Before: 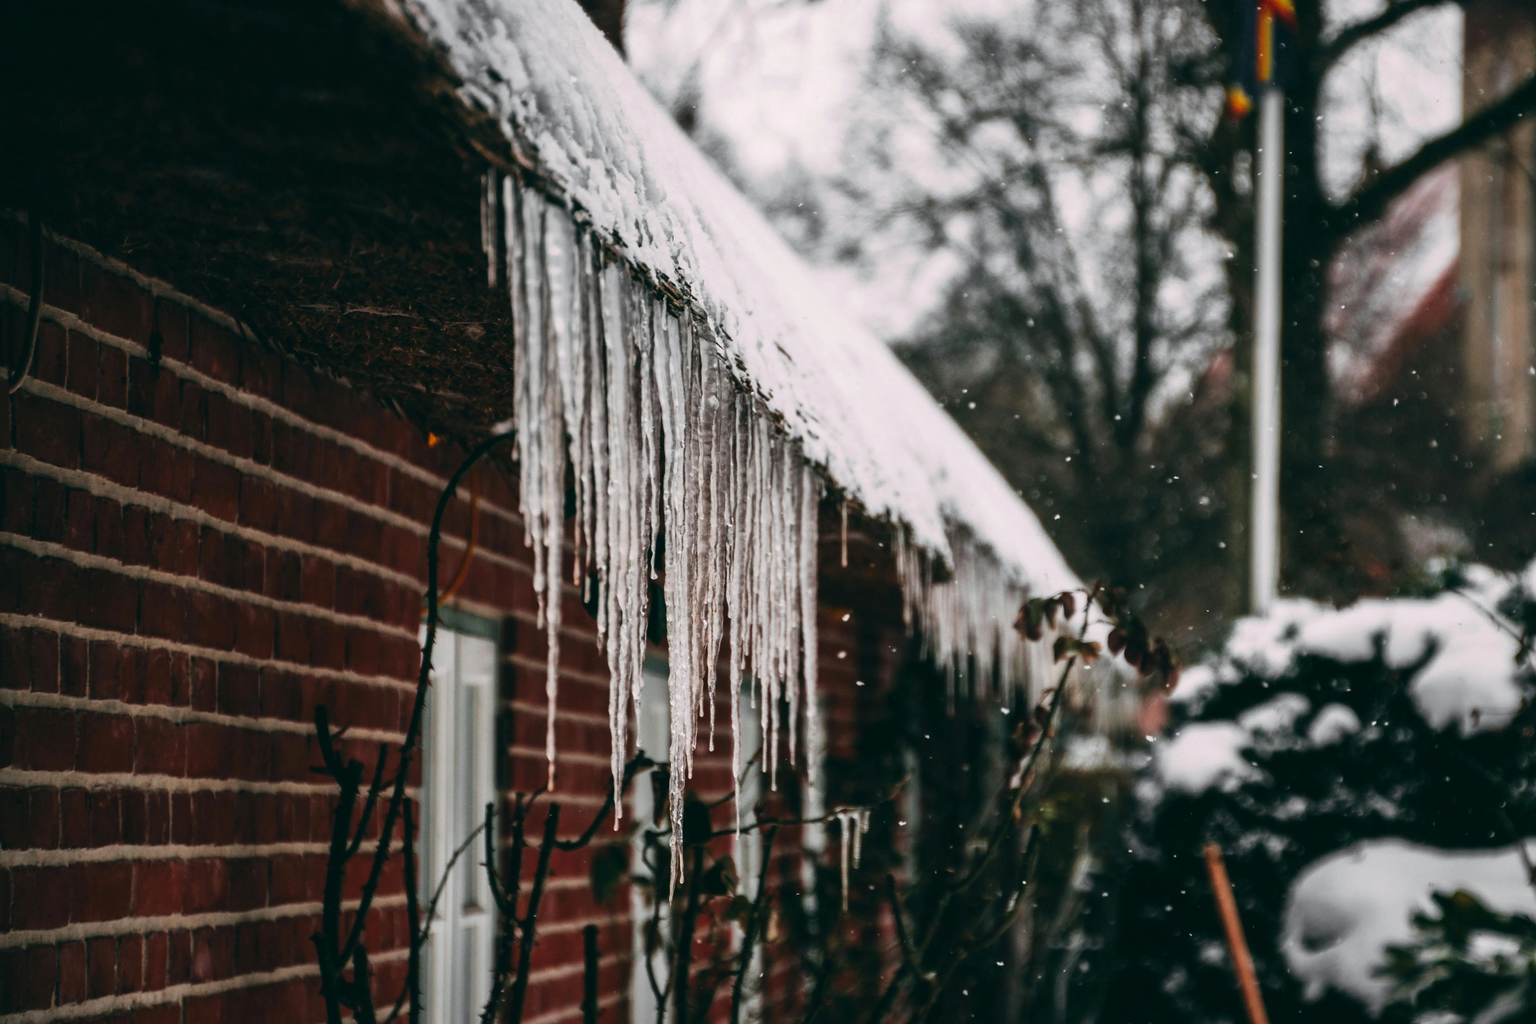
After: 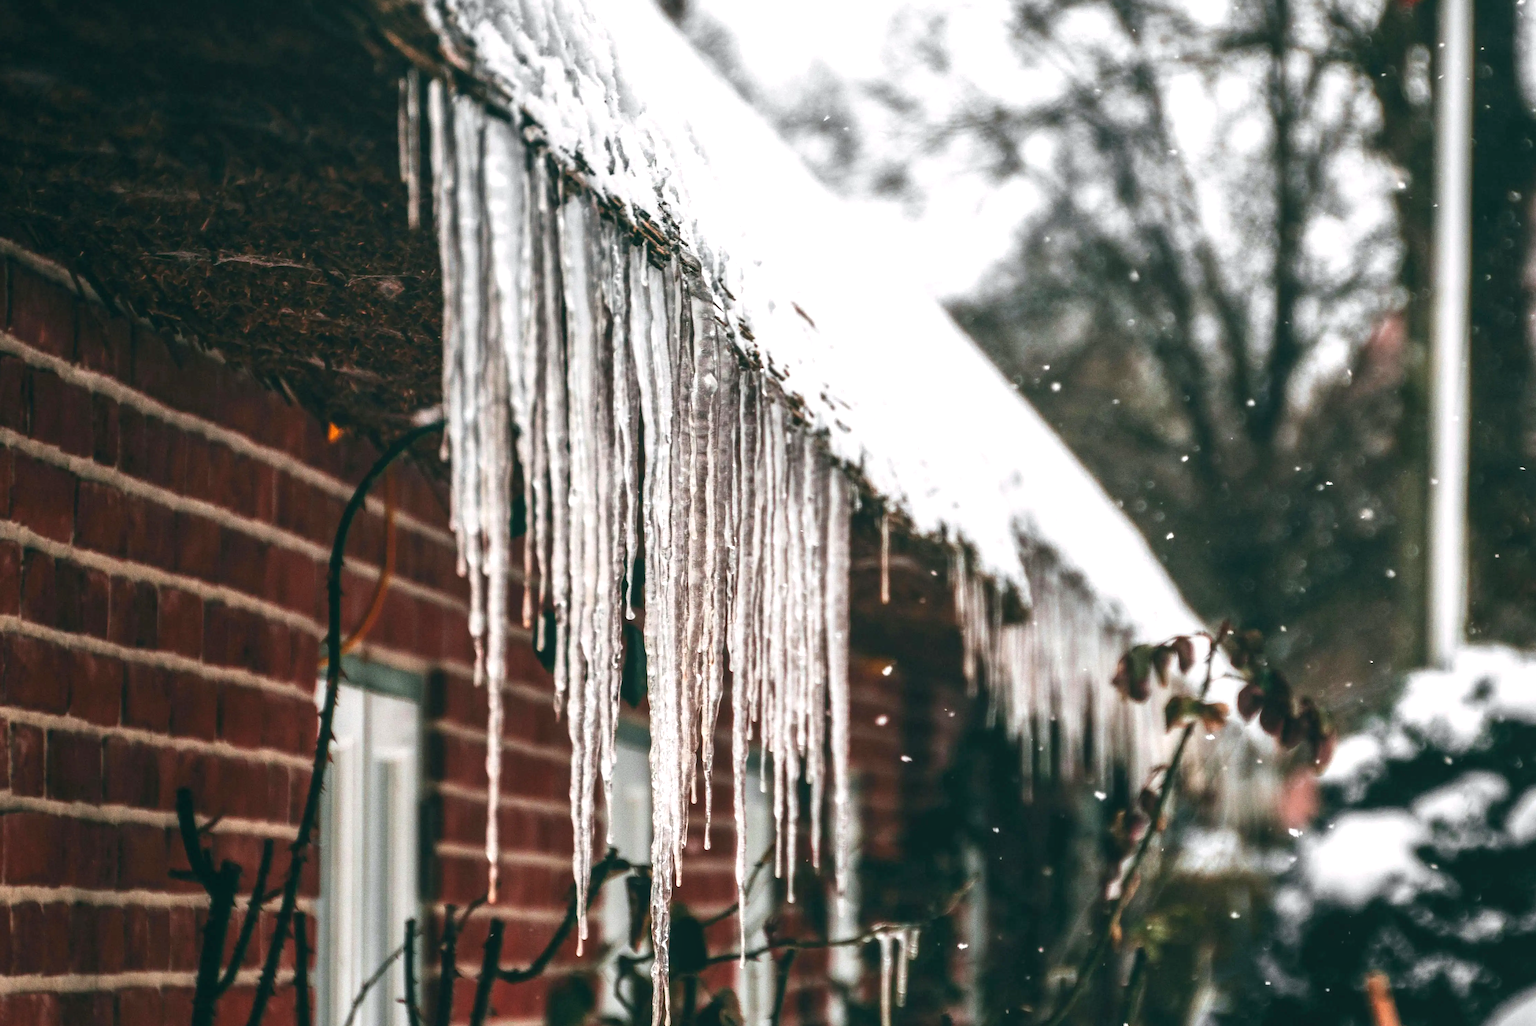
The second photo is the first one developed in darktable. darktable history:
crop and rotate: left 11.947%, top 11.421%, right 13.331%, bottom 13.666%
local contrast: detail 110%
exposure: exposure 0.819 EV, compensate highlight preservation false
